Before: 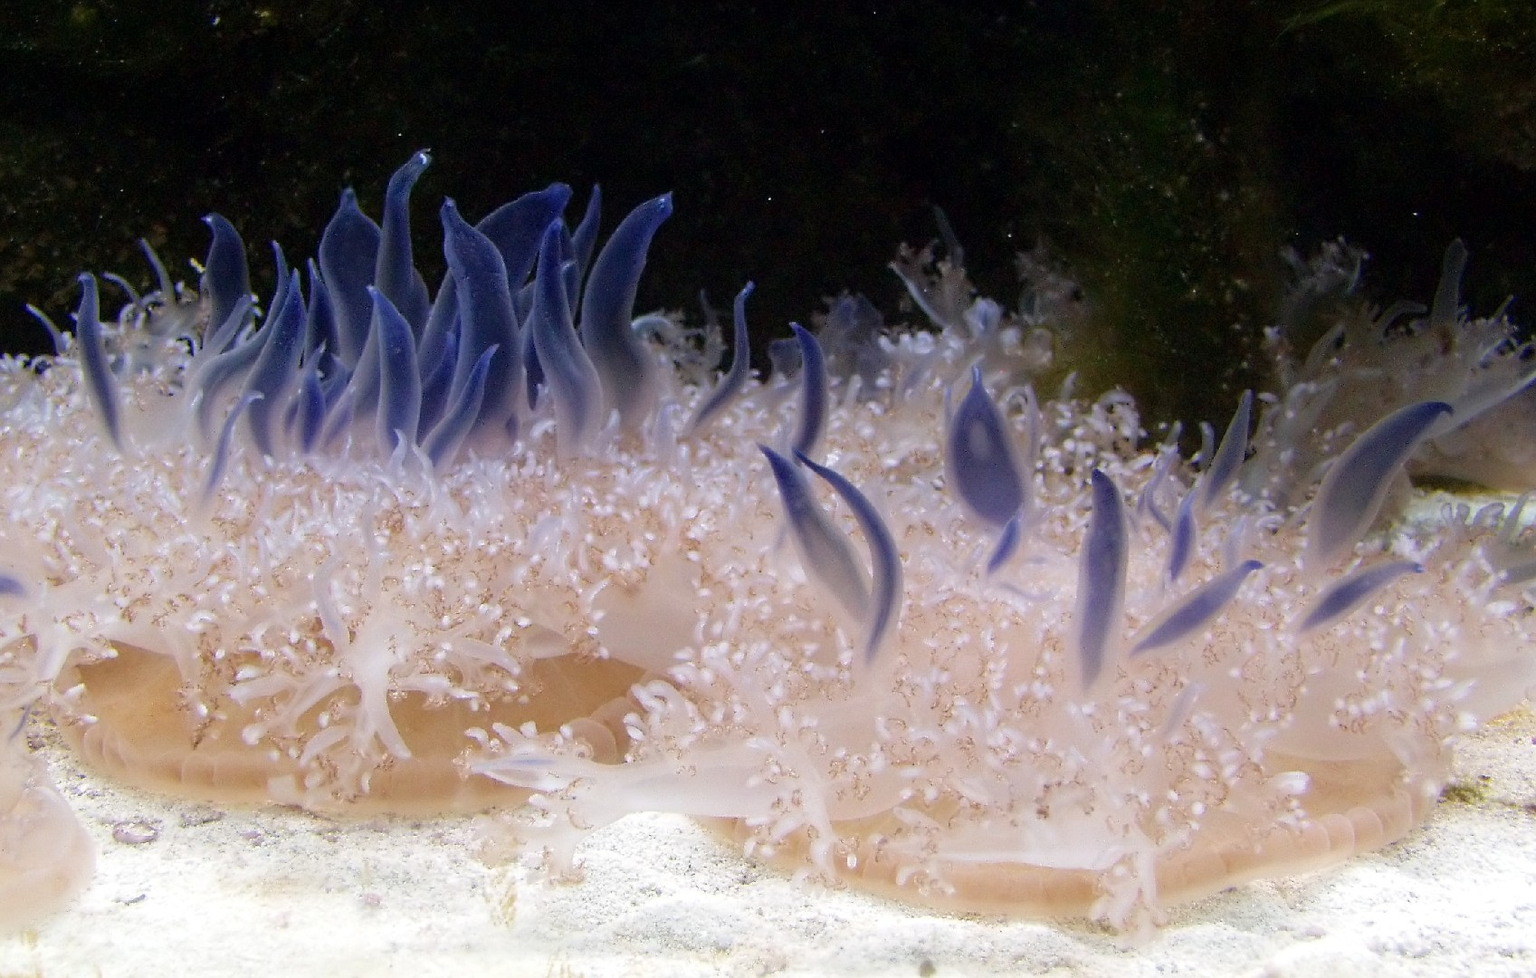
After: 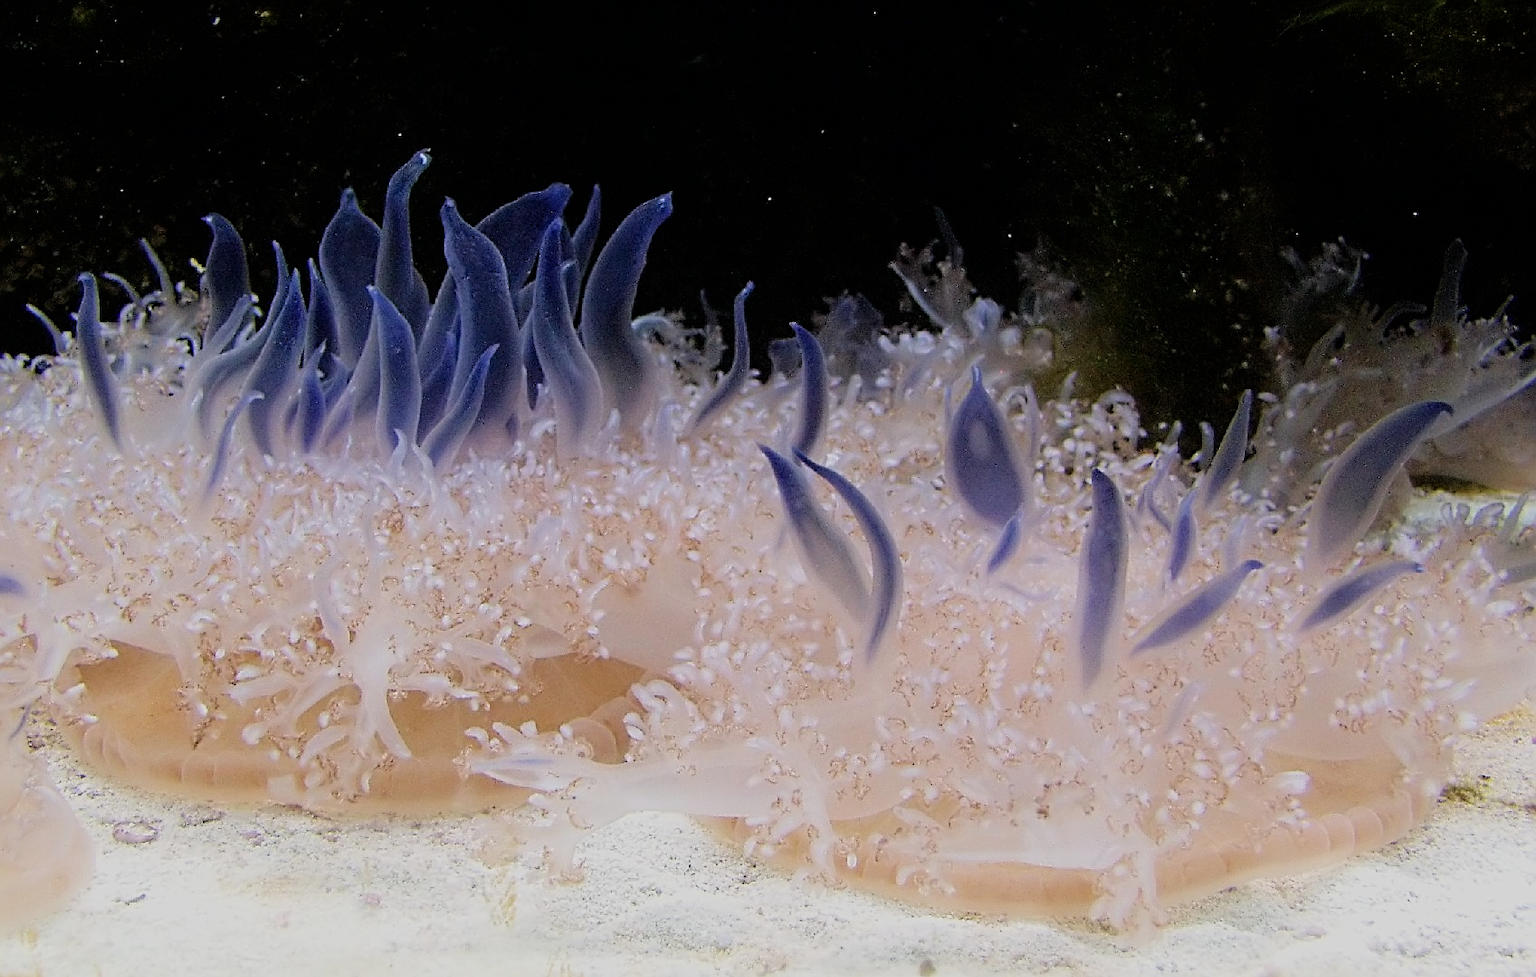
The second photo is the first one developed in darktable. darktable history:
sharpen: radius 2.676, amount 0.669
filmic rgb: black relative exposure -7.65 EV, white relative exposure 4.56 EV, hardness 3.61, color science v6 (2022)
